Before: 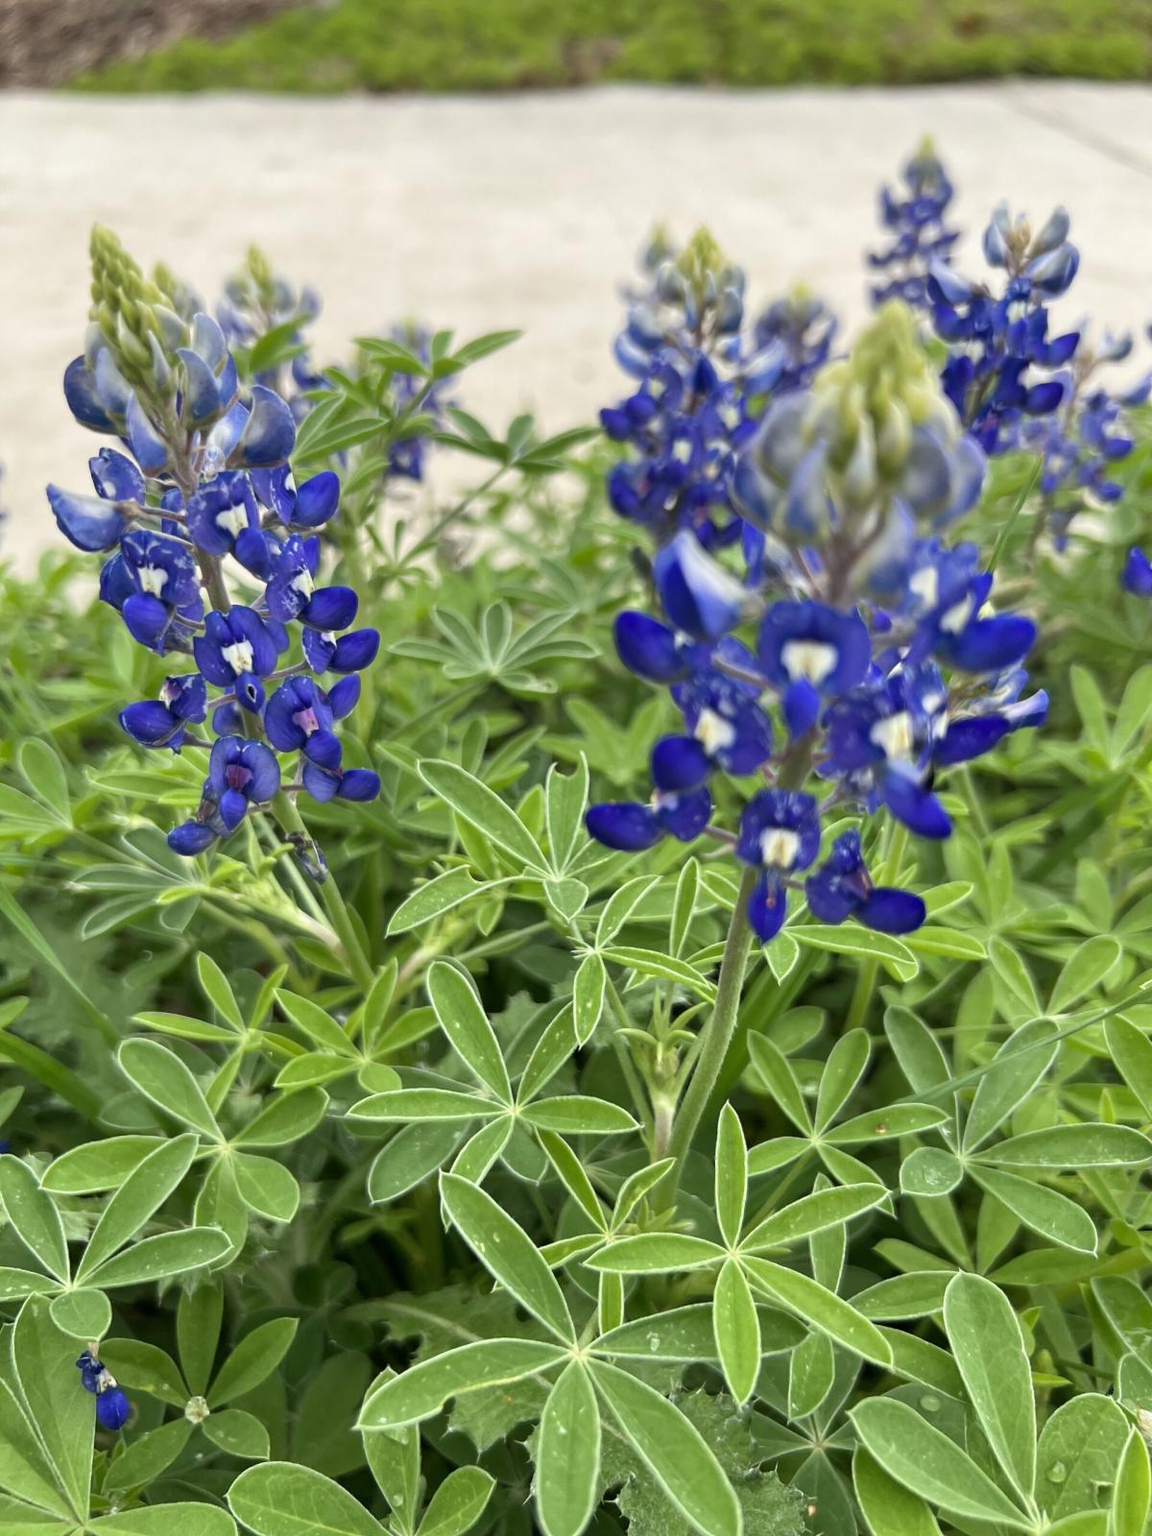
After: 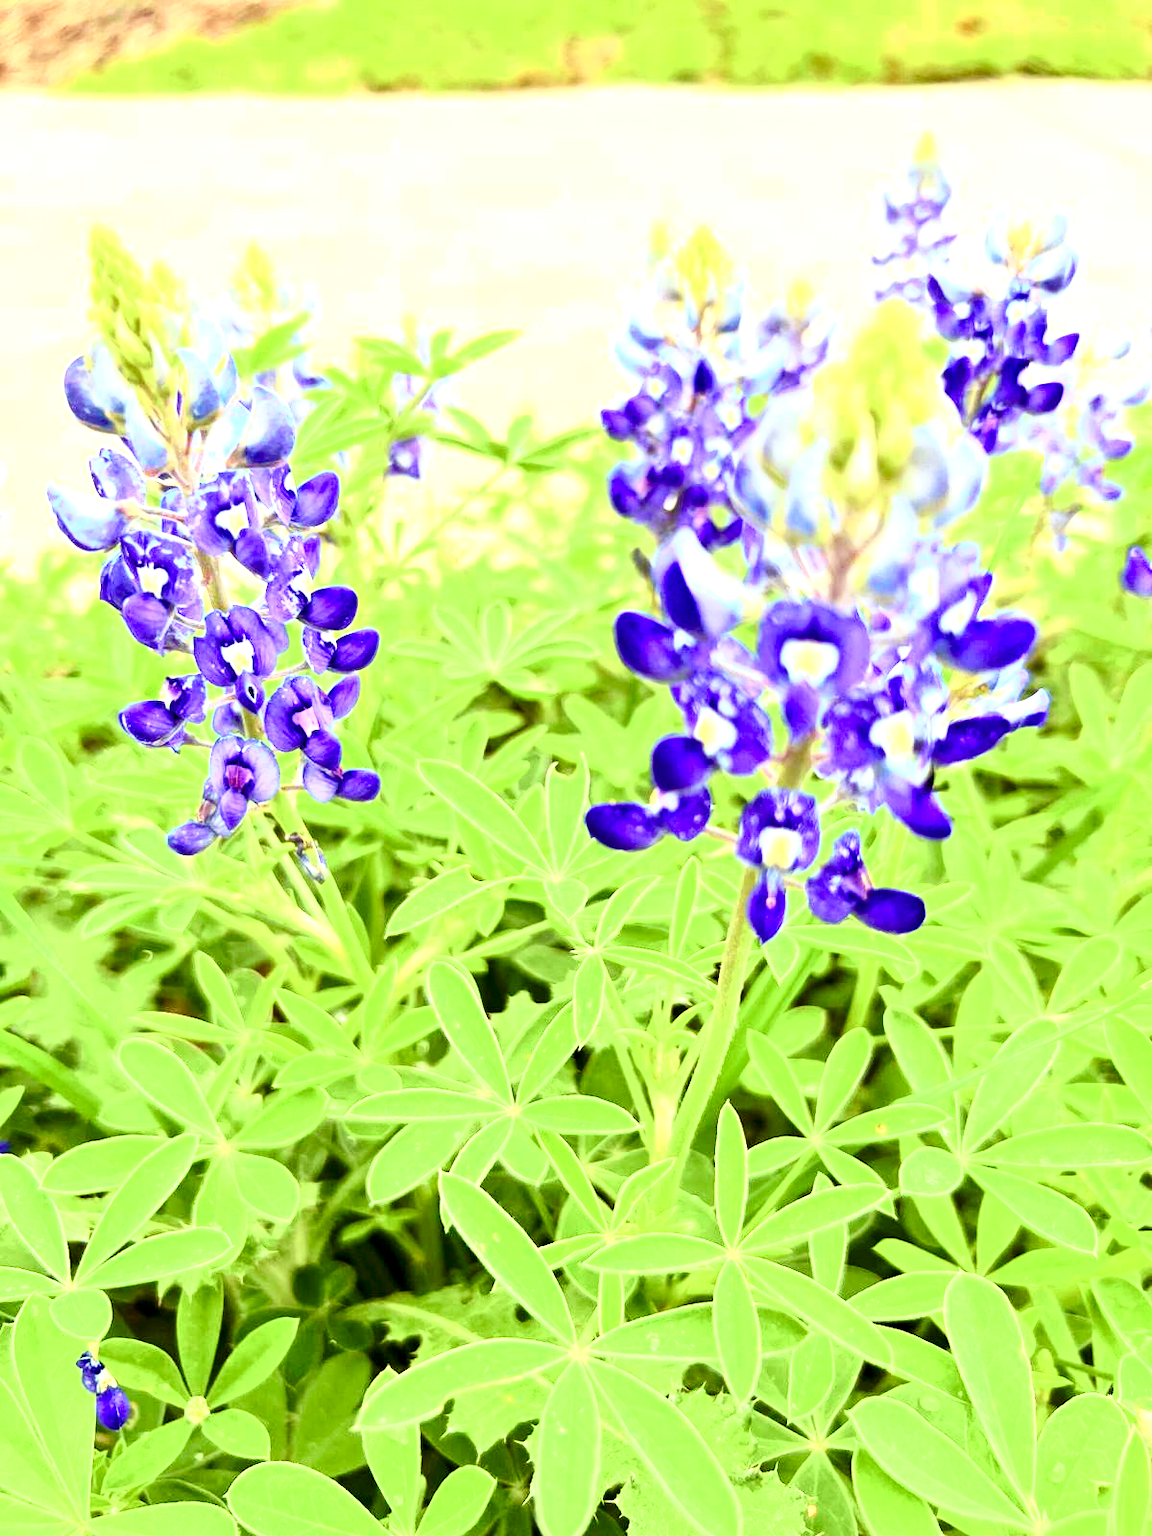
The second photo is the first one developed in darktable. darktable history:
exposure: exposure 2 EV, compensate highlight preservation false
tone curve: curves: ch0 [(0, 0) (0.187, 0.12) (0.384, 0.363) (0.618, 0.698) (0.754, 0.857) (0.875, 0.956) (1, 0.987)]; ch1 [(0, 0) (0.402, 0.36) (0.476, 0.466) (0.501, 0.501) (0.518, 0.514) (0.564, 0.608) (0.614, 0.664) (0.692, 0.744) (1, 1)]; ch2 [(0, 0) (0.435, 0.412) (0.483, 0.481) (0.503, 0.503) (0.522, 0.535) (0.563, 0.601) (0.627, 0.699) (0.699, 0.753) (0.997, 0.858)], color space Lab, independent channels
local contrast: mode bilateral grid, contrast 15, coarseness 36, detail 105%, midtone range 0.2
color balance rgb: shadows lift › luminance -21.66%, shadows lift › chroma 8.98%, shadows lift › hue 283.37°, power › chroma 1.05%, power › hue 25.59°, highlights gain › luminance 6.08%, highlights gain › chroma 2.55%, highlights gain › hue 90°, global offset › luminance -0.87%, perceptual saturation grading › global saturation 25%, perceptual saturation grading › highlights -28.39%, perceptual saturation grading › shadows 33.98%
